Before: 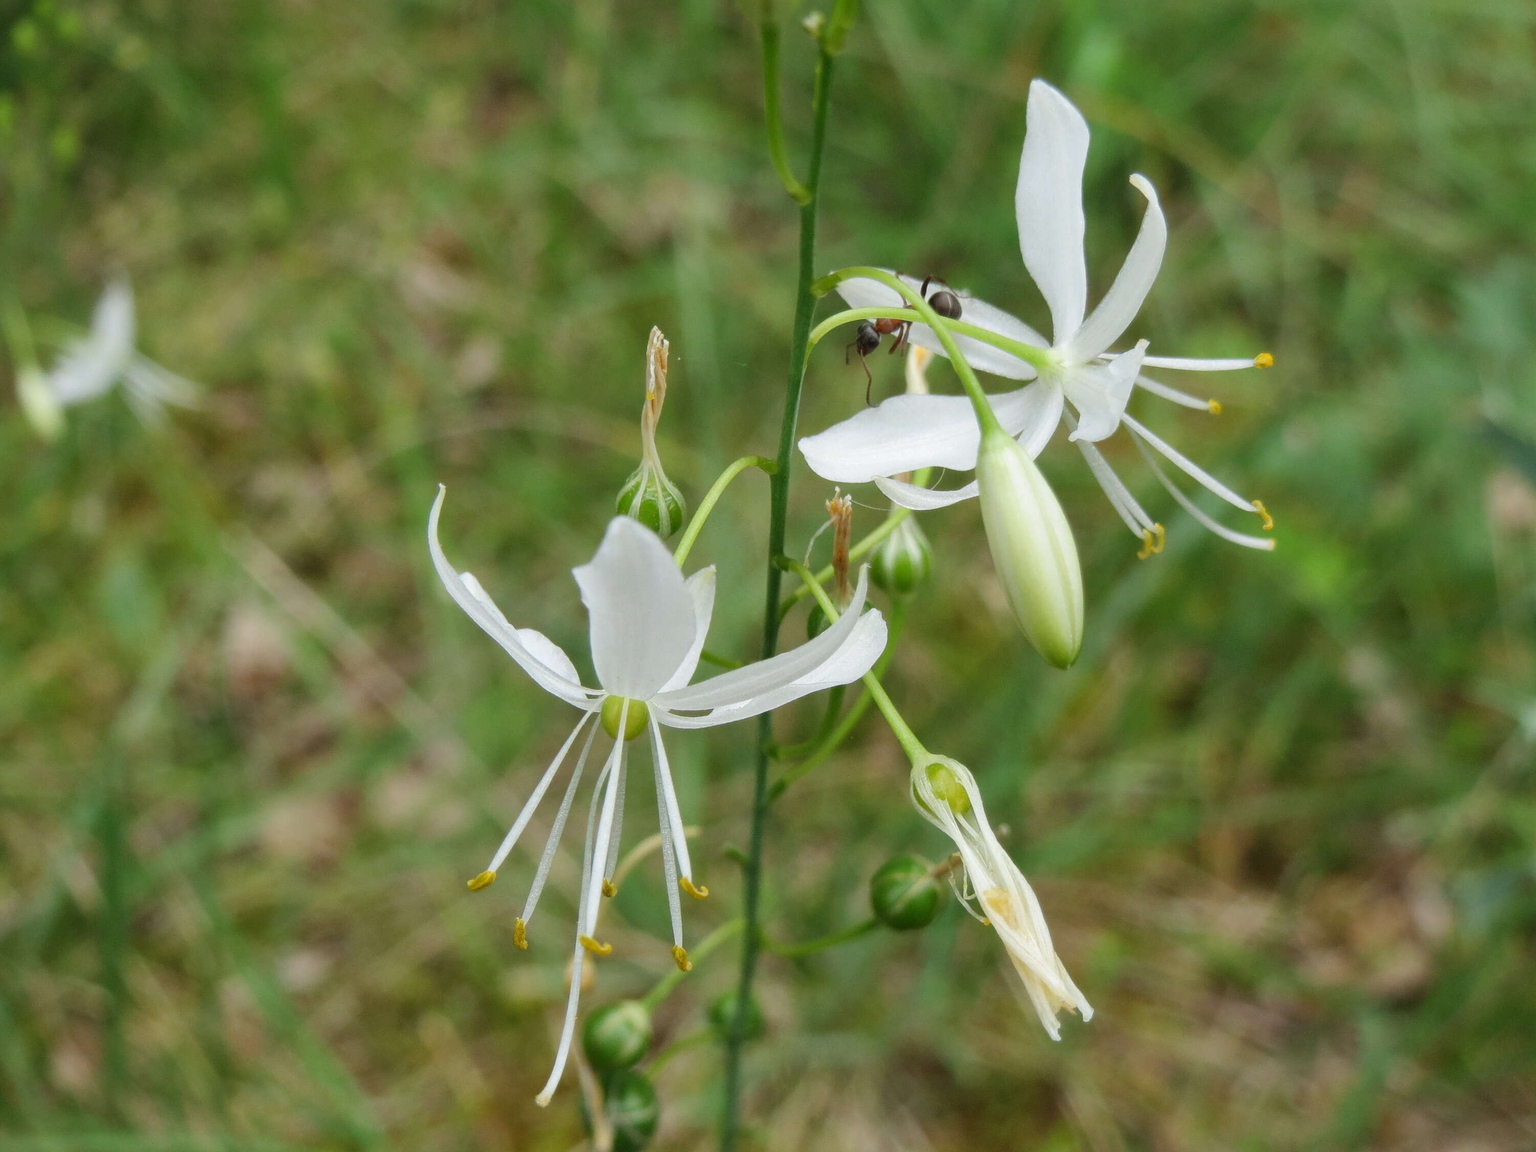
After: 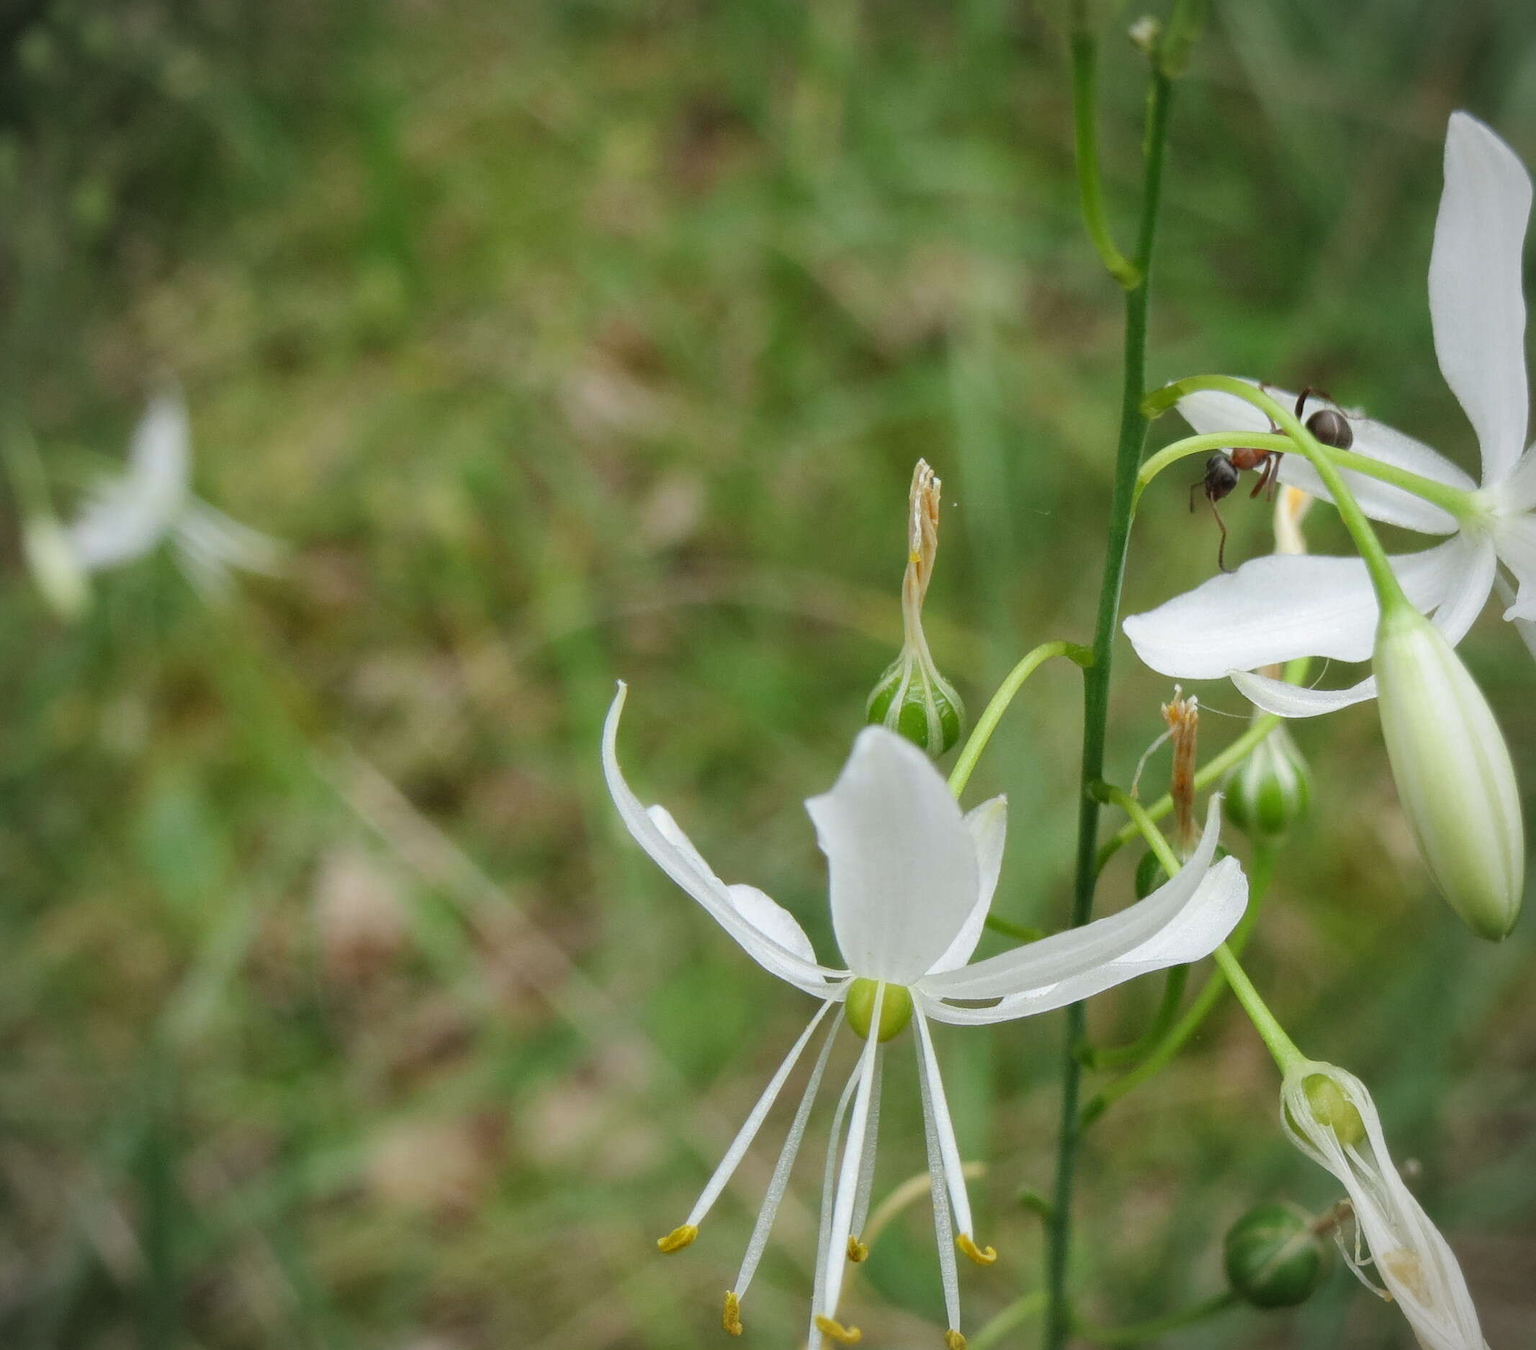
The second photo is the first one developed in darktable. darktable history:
vignetting: on, module defaults
crop: right 28.885%, bottom 16.626%
